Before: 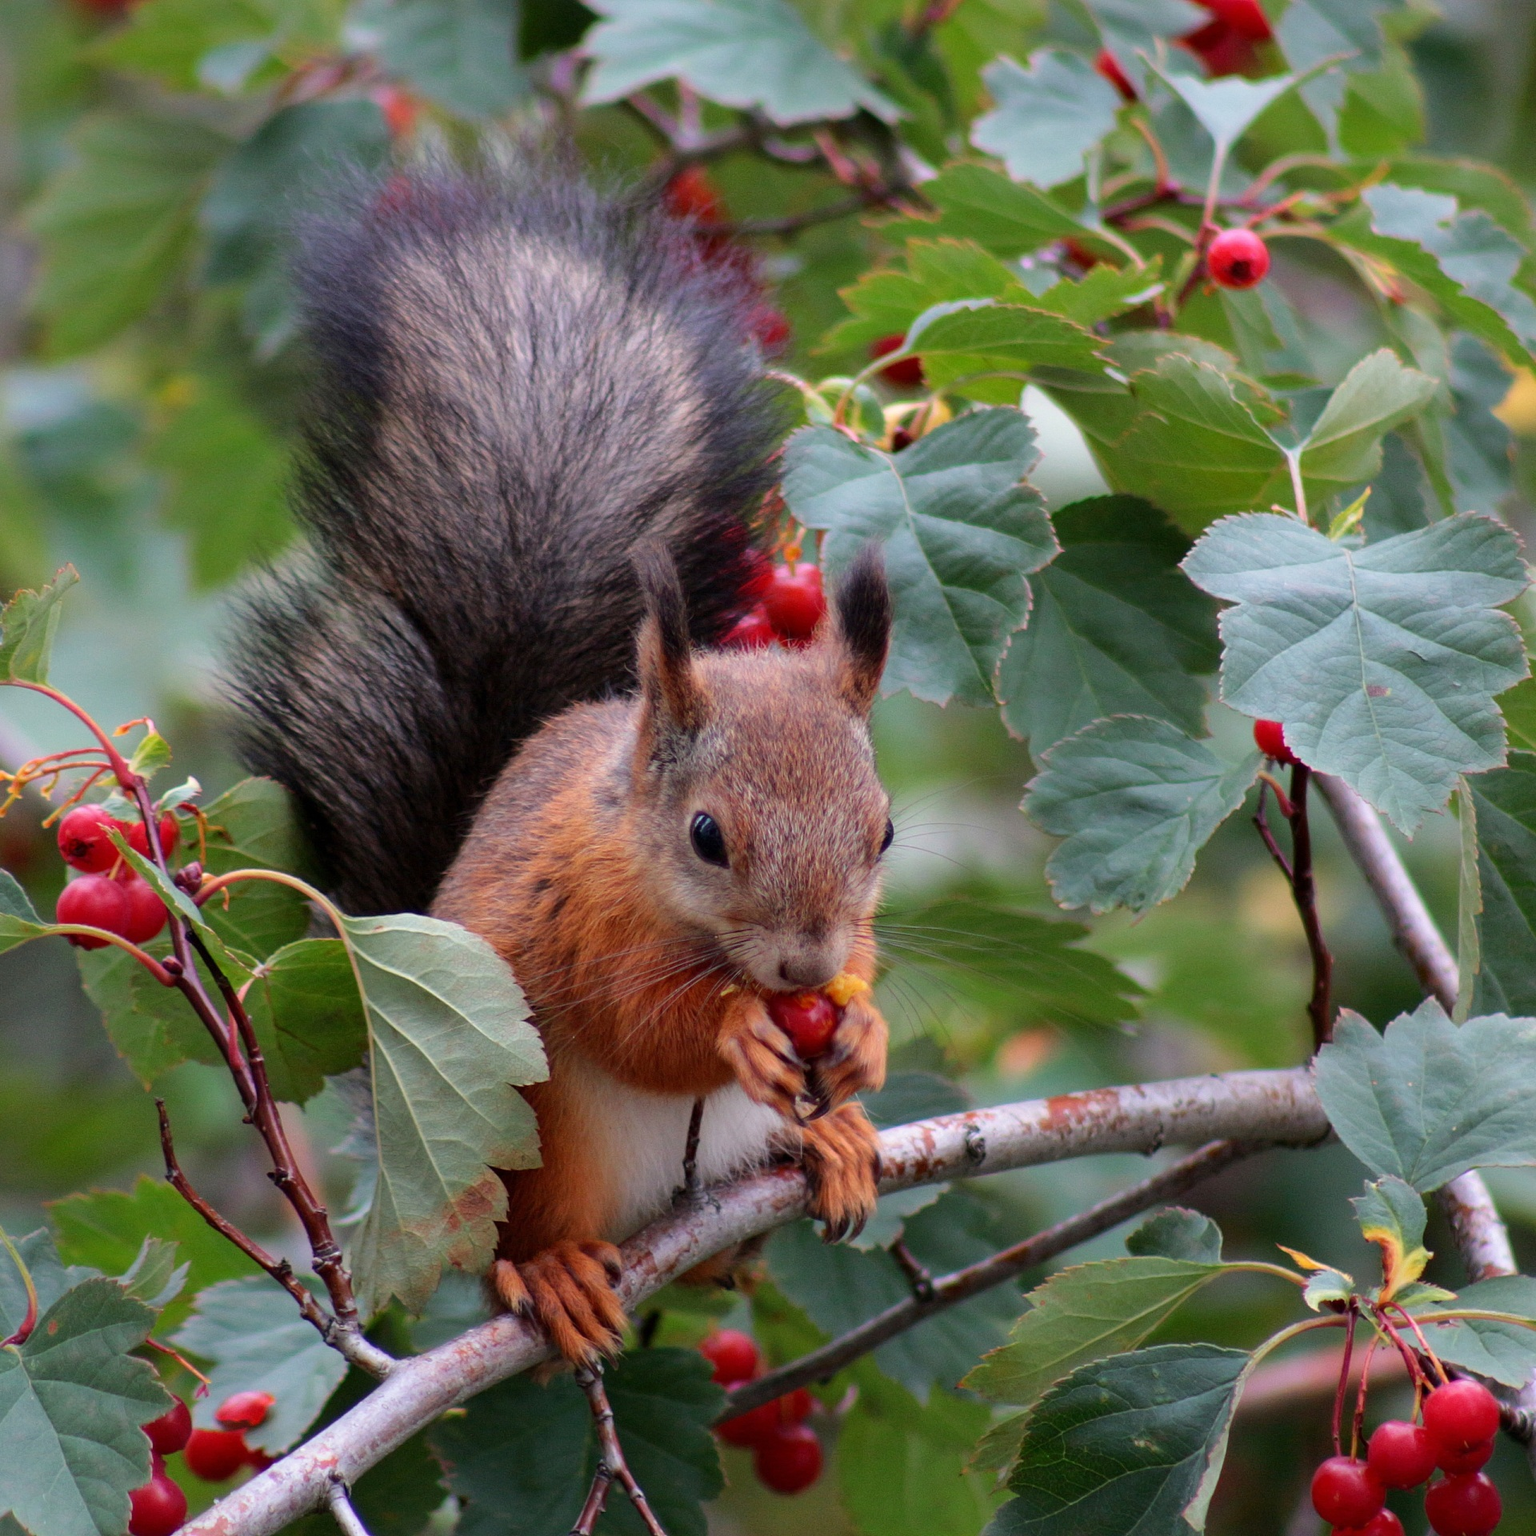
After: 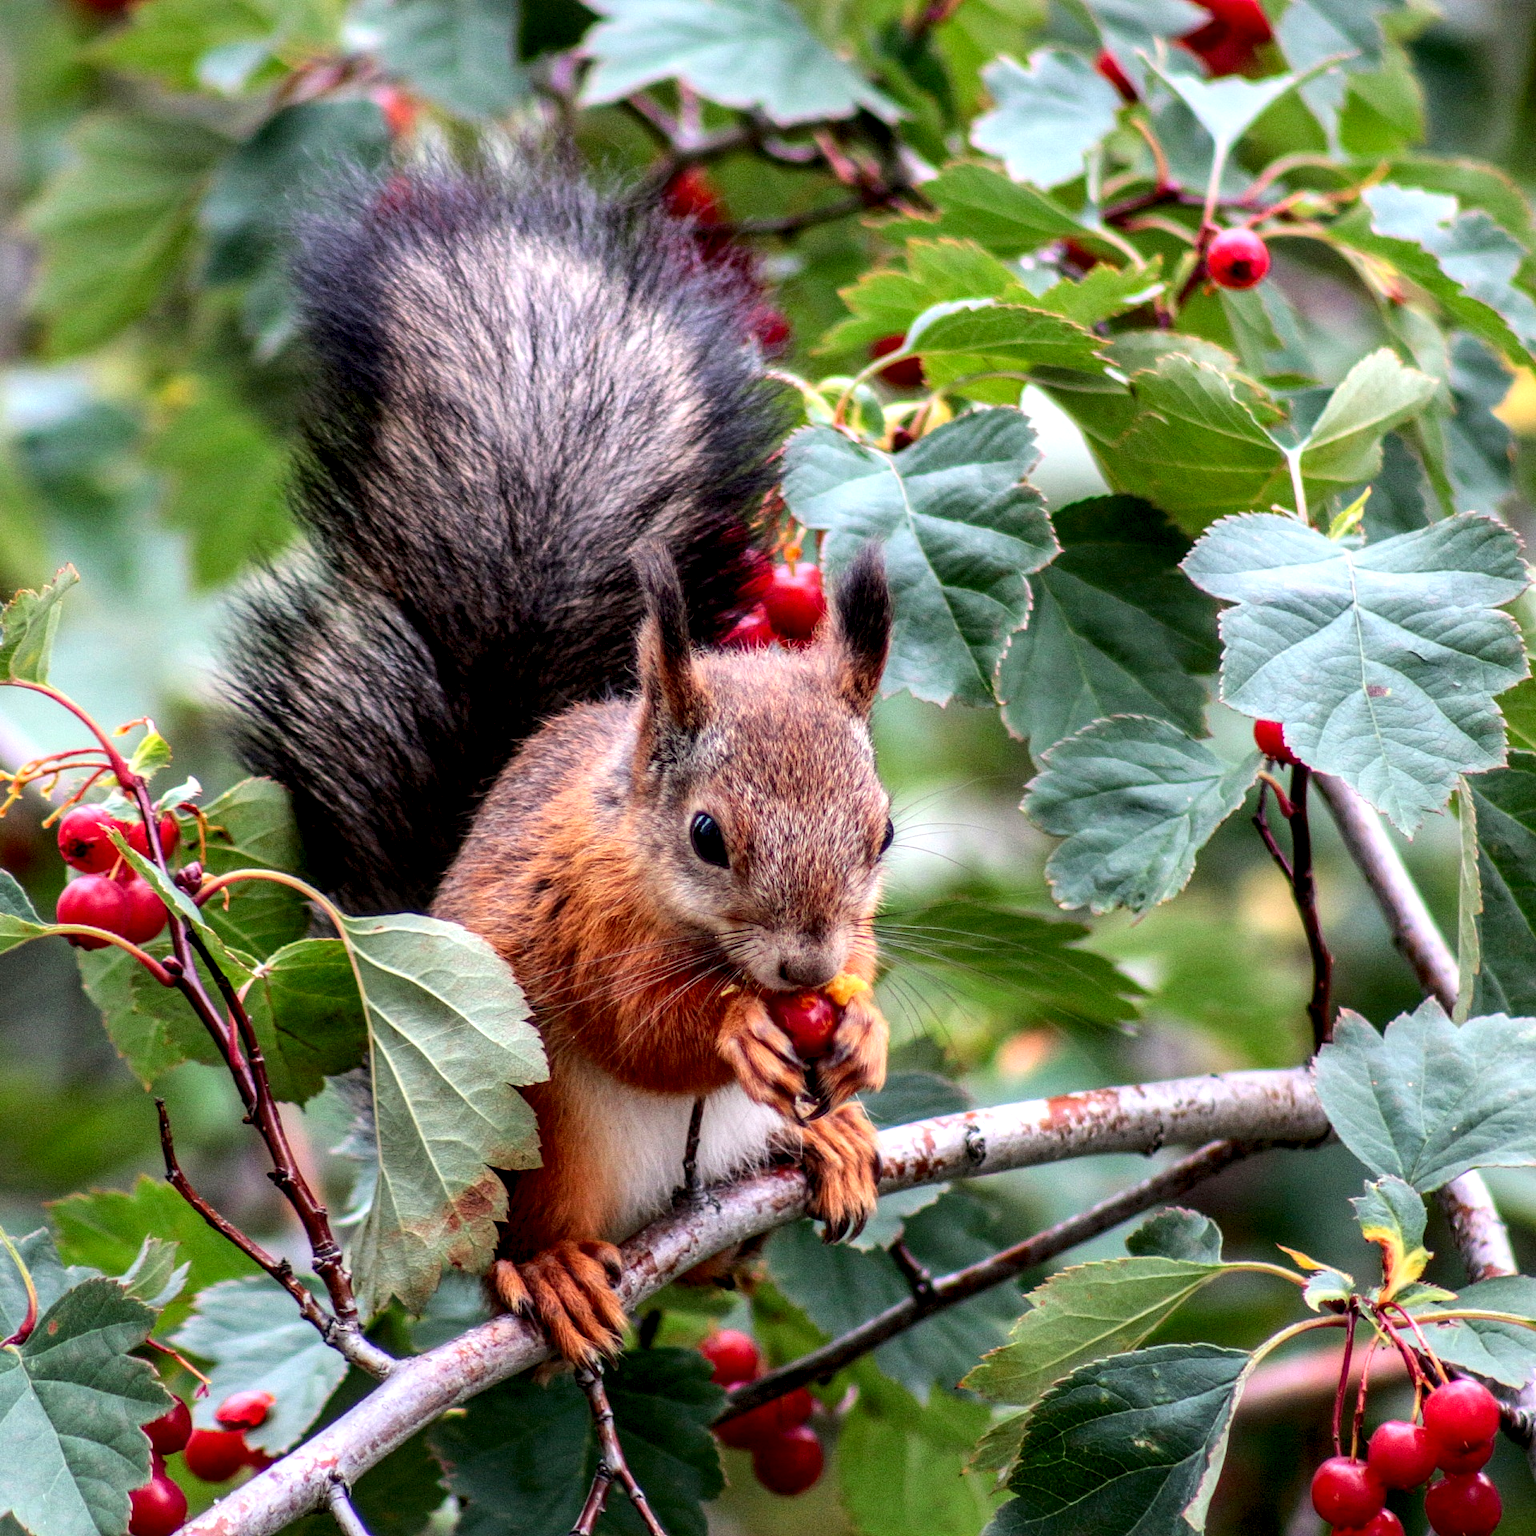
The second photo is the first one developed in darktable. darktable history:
local contrast: highlights 12%, shadows 38%, detail 183%, midtone range 0.471
contrast brightness saturation: contrast 0.2, brightness 0.16, saturation 0.22
